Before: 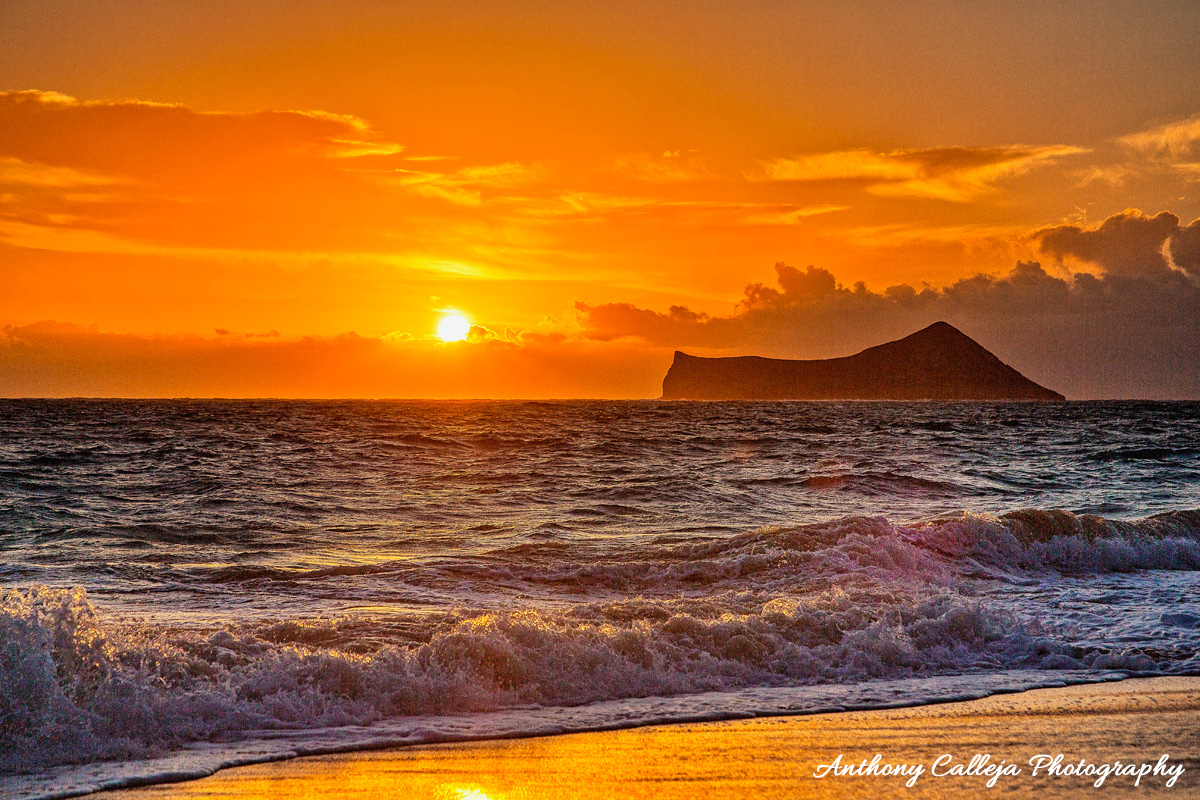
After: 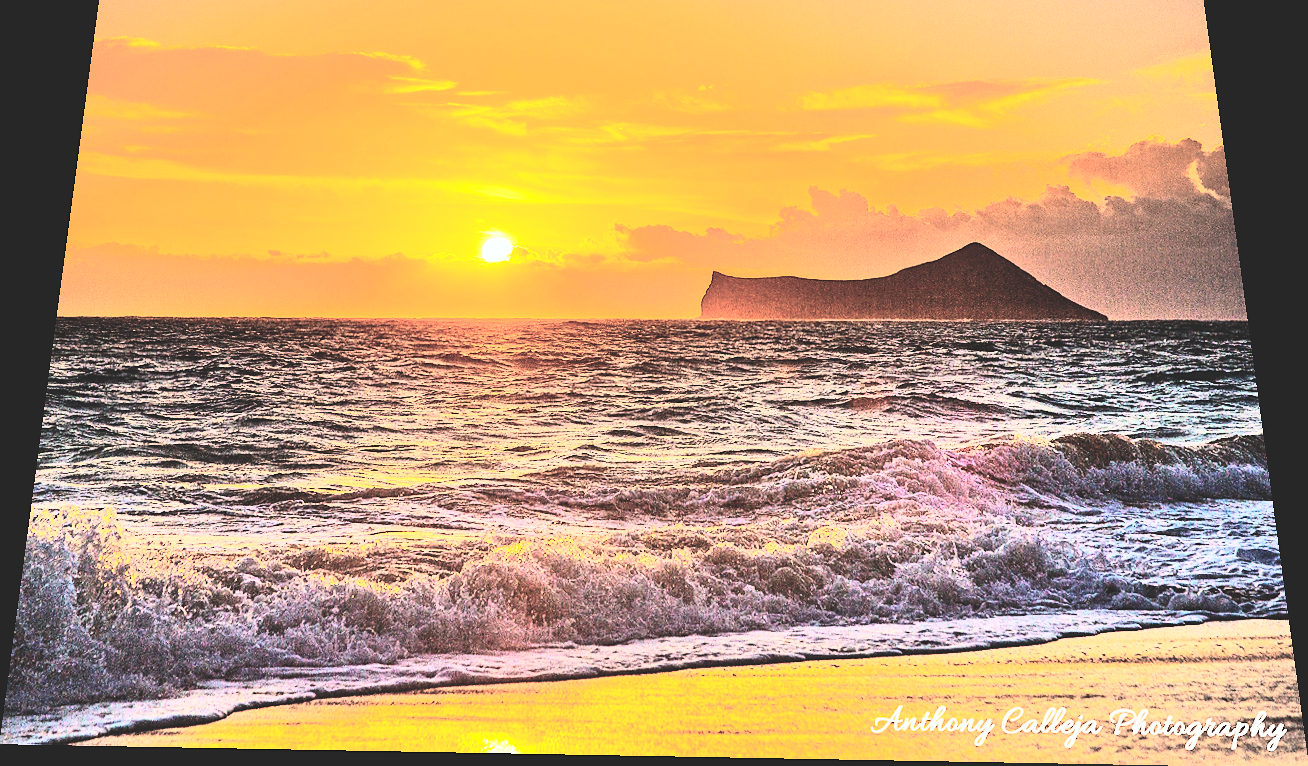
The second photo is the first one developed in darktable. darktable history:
crop and rotate: top 6.25%
rotate and perspective: rotation 0.128°, lens shift (vertical) -0.181, lens shift (horizontal) -0.044, shear 0.001, automatic cropping off
rgb curve: curves: ch0 [(0, 0) (0.21, 0.15) (0.24, 0.21) (0.5, 0.75) (0.75, 0.96) (0.89, 0.99) (1, 1)]; ch1 [(0, 0.02) (0.21, 0.13) (0.25, 0.2) (0.5, 0.67) (0.75, 0.9) (0.89, 0.97) (1, 1)]; ch2 [(0, 0.02) (0.21, 0.13) (0.25, 0.2) (0.5, 0.67) (0.75, 0.9) (0.89, 0.97) (1, 1)], compensate middle gray true
white balance: red 0.982, blue 1.018
sharpen: radius 1
exposure: black level correction -0.062, exposure -0.05 EV, compensate highlight preservation false
contrast brightness saturation: contrast 0.32, brightness -0.08, saturation 0.17
